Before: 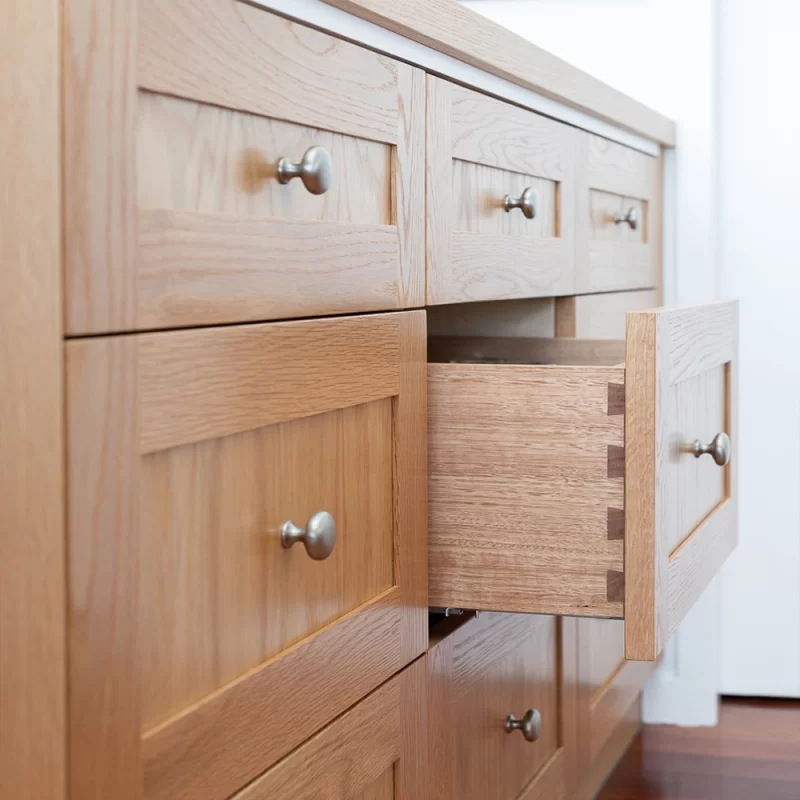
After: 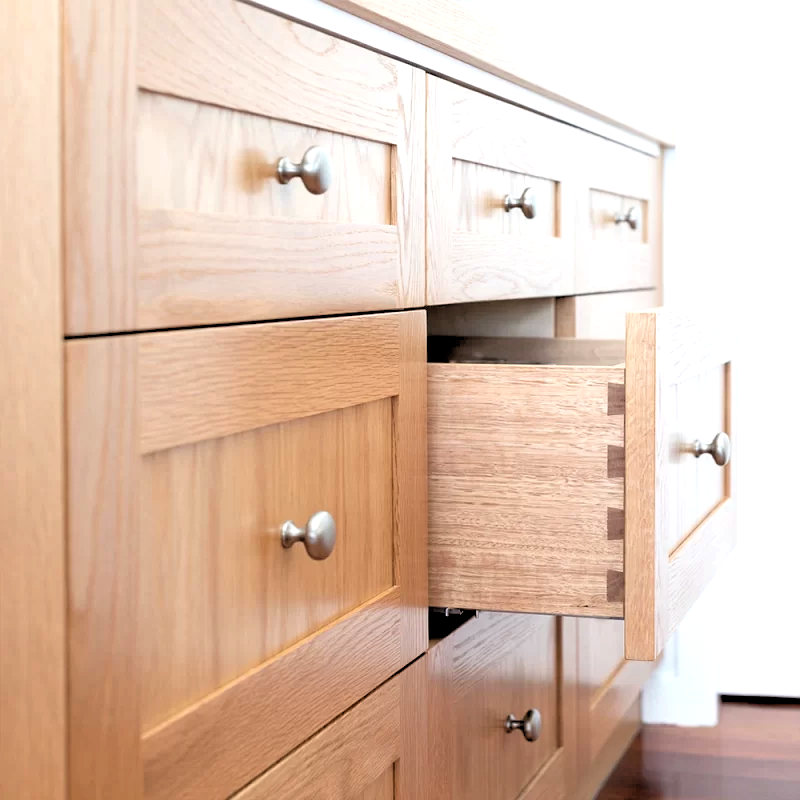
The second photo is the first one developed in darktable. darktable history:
rgb levels: levels [[0.029, 0.461, 0.922], [0, 0.5, 1], [0, 0.5, 1]]
exposure: black level correction 0, exposure 0.5 EV, compensate highlight preservation false
